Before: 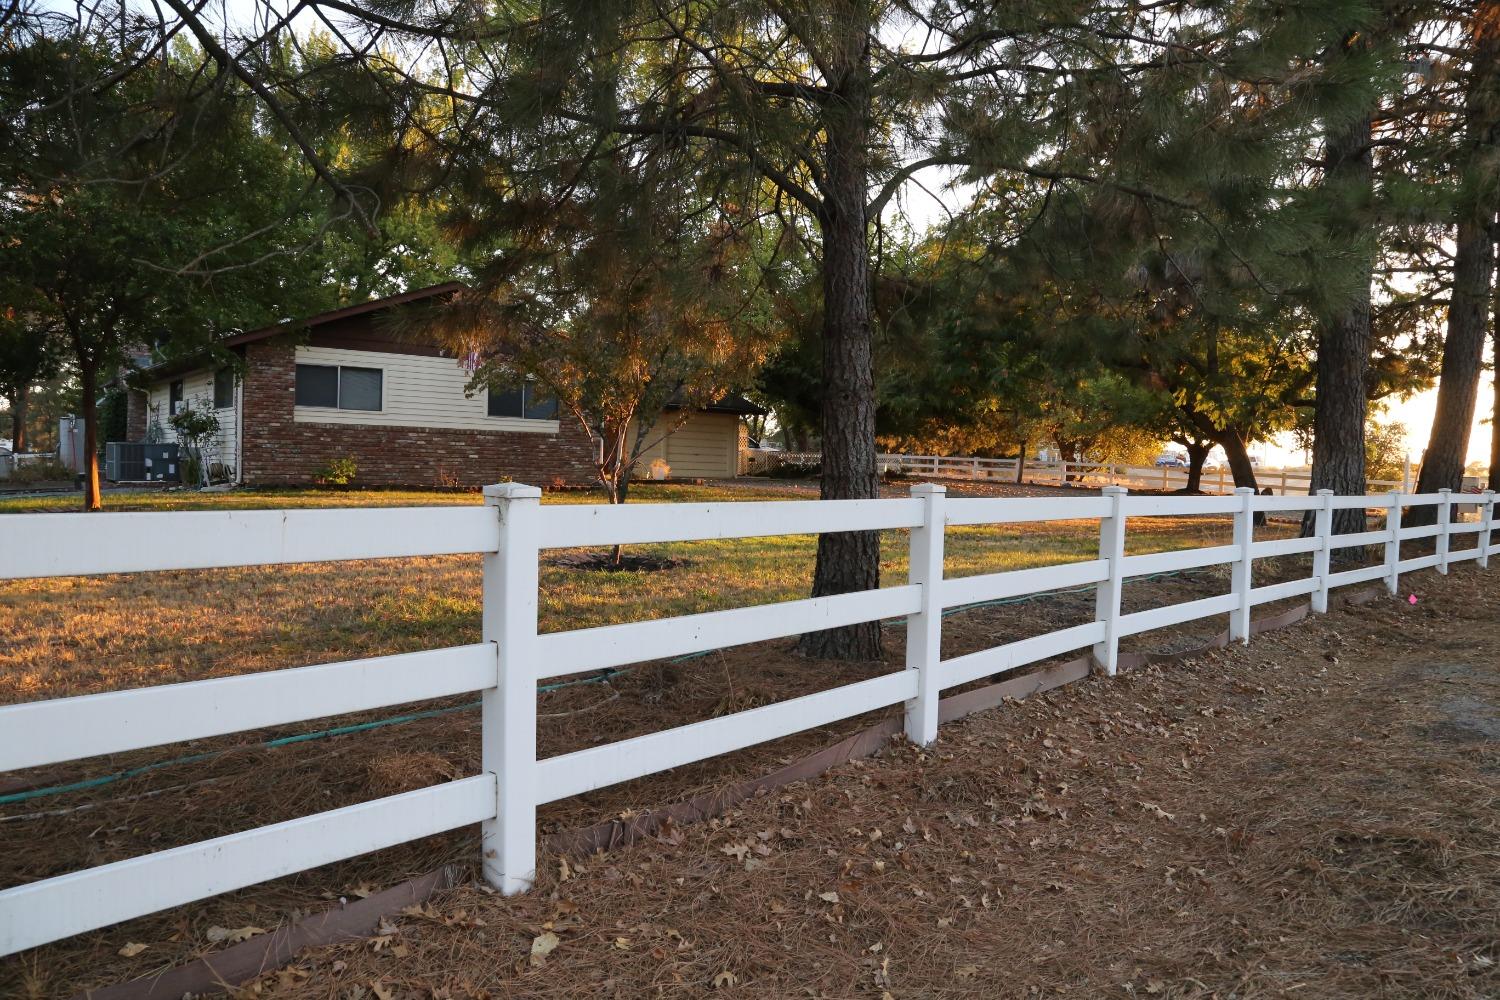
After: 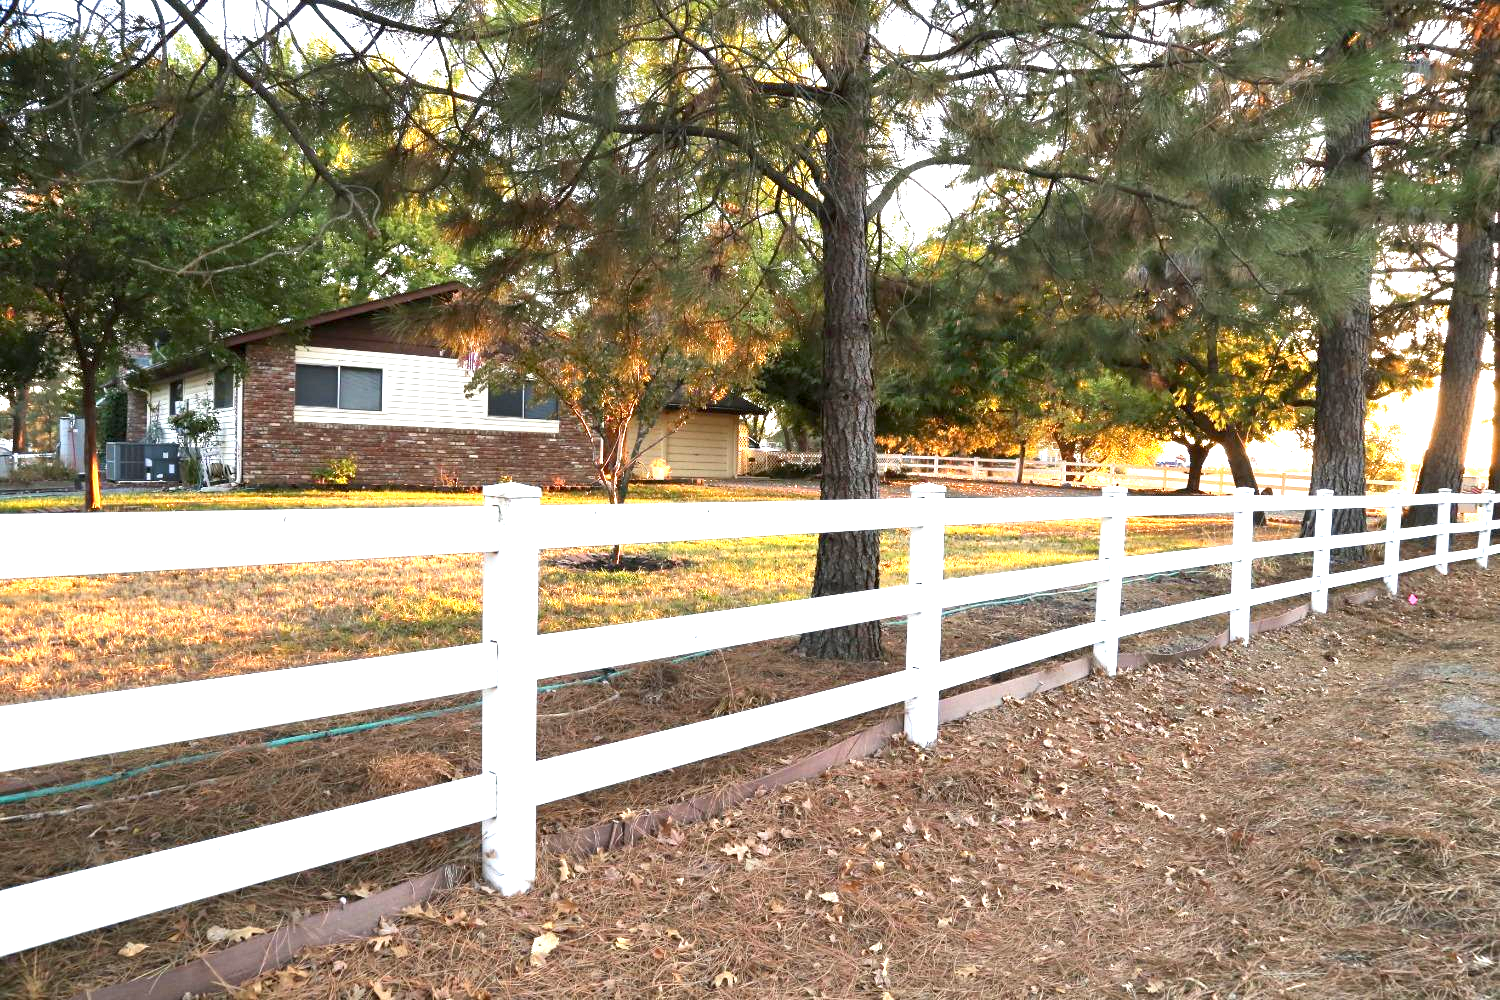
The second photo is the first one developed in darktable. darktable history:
exposure: black level correction 0.001, exposure 1.857 EV, compensate exposure bias true, compensate highlight preservation false
